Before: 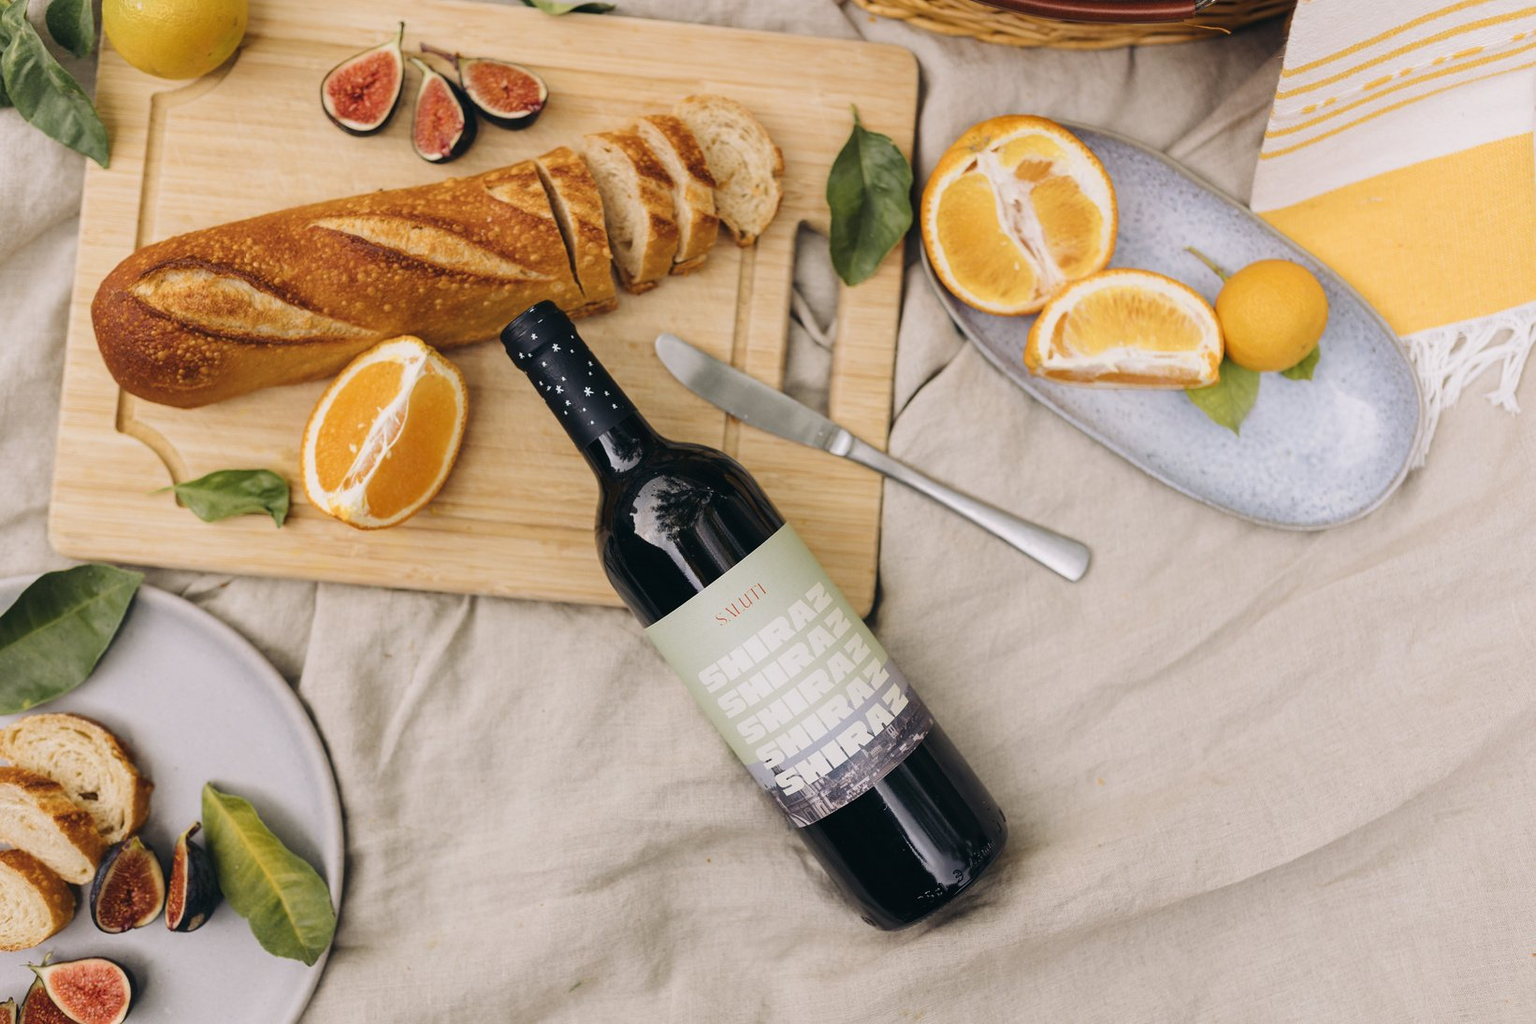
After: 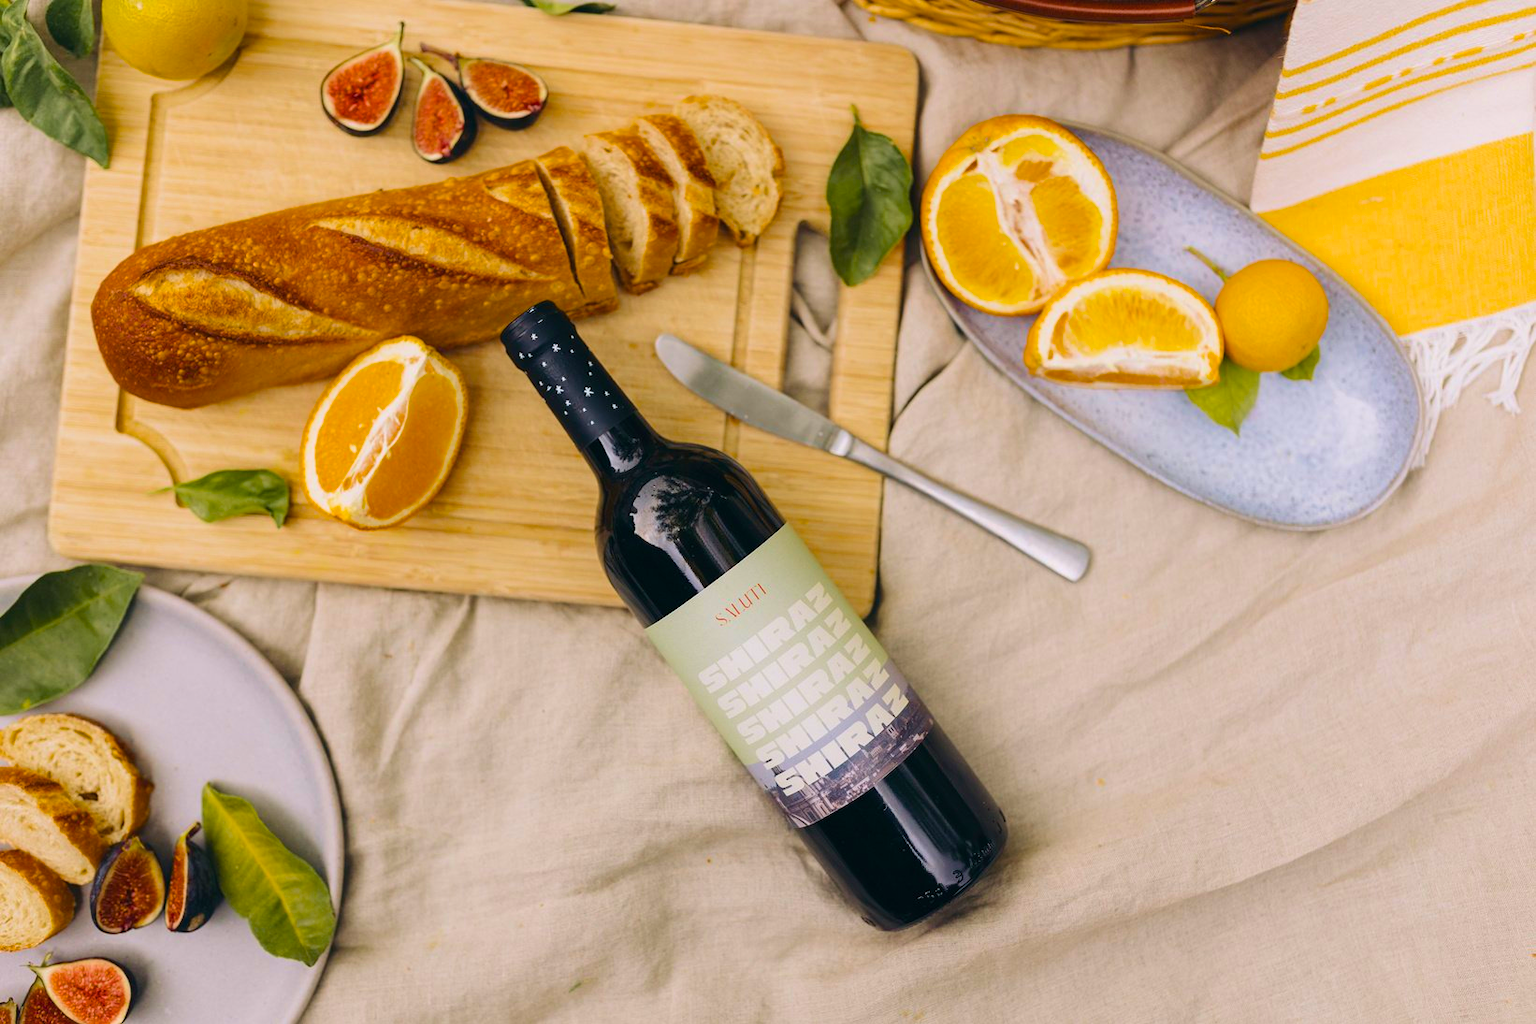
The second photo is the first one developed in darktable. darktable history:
color balance rgb: linear chroma grading › global chroma 15%, perceptual saturation grading › global saturation 30%
velvia: on, module defaults
